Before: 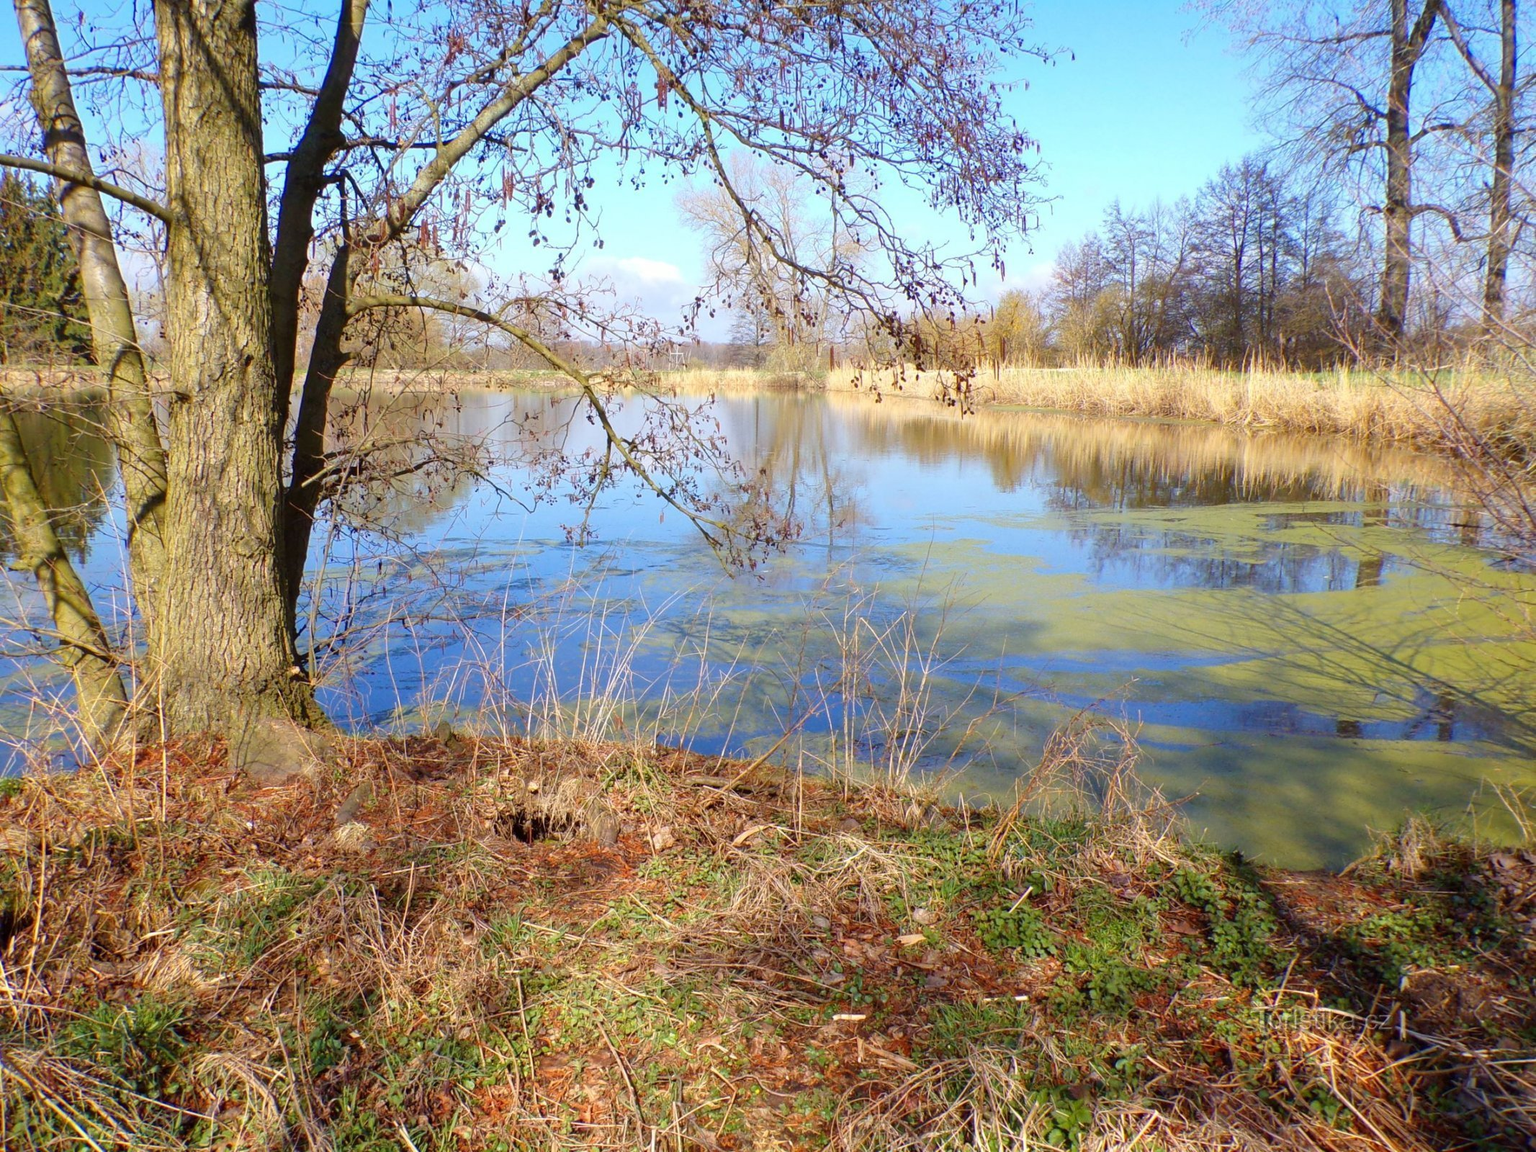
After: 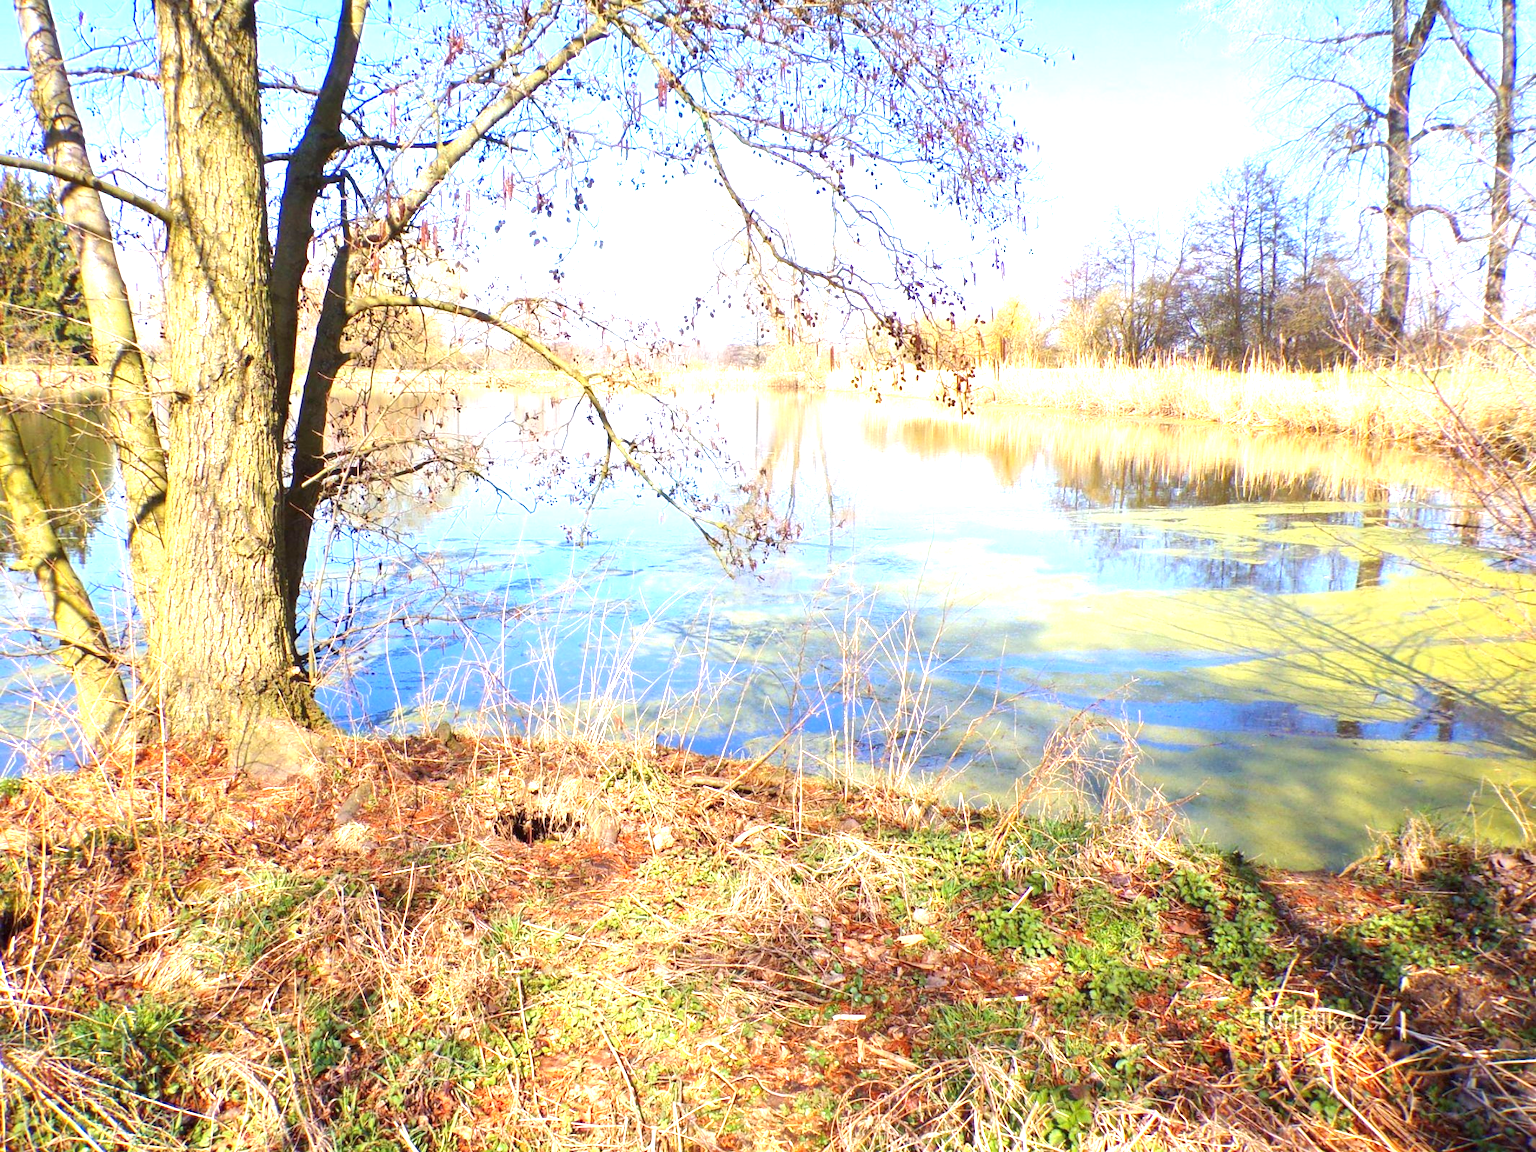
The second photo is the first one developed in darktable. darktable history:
exposure: black level correction 0, exposure 1.449 EV, compensate highlight preservation false
